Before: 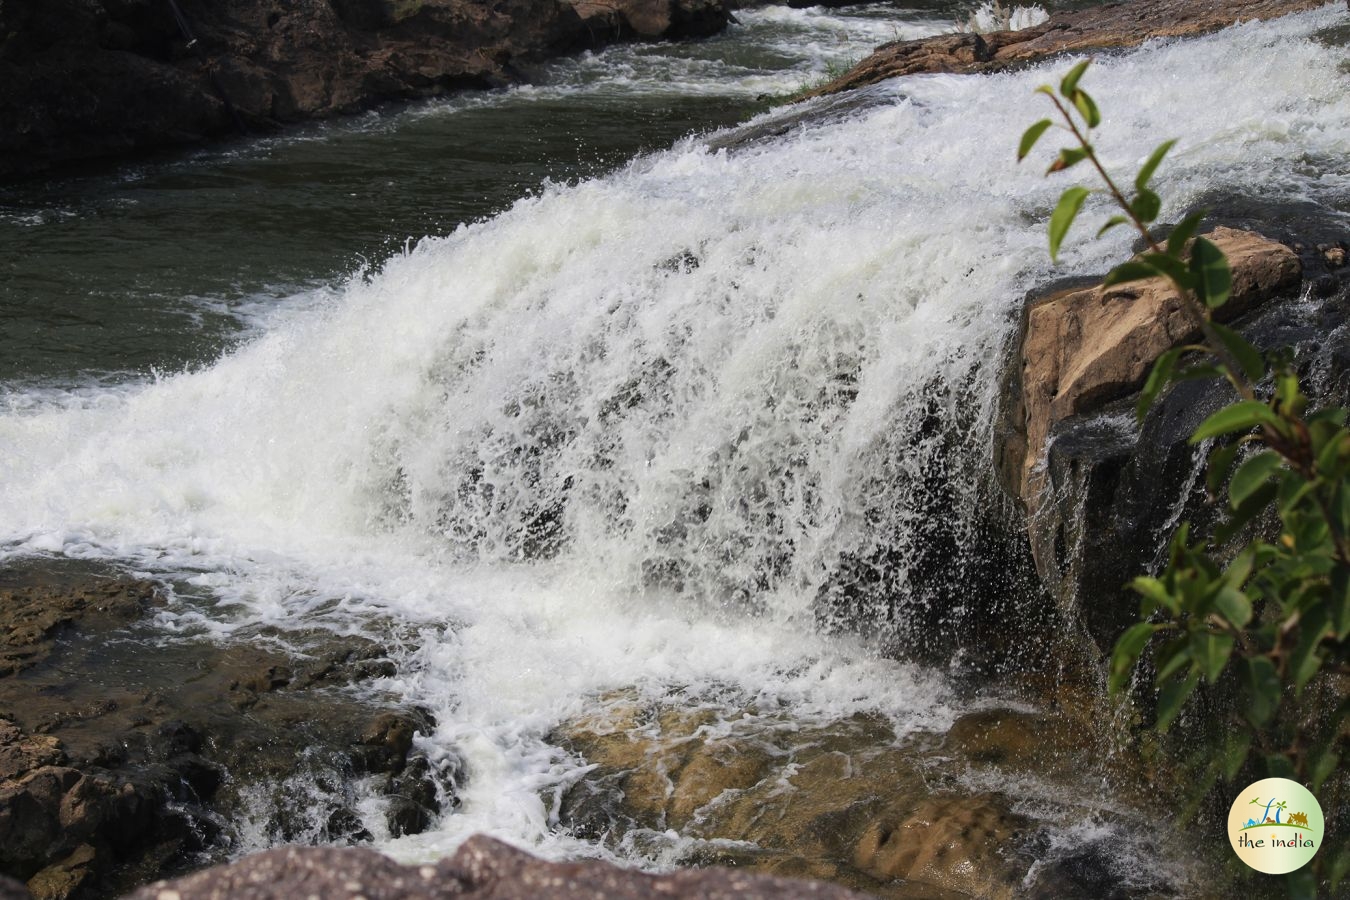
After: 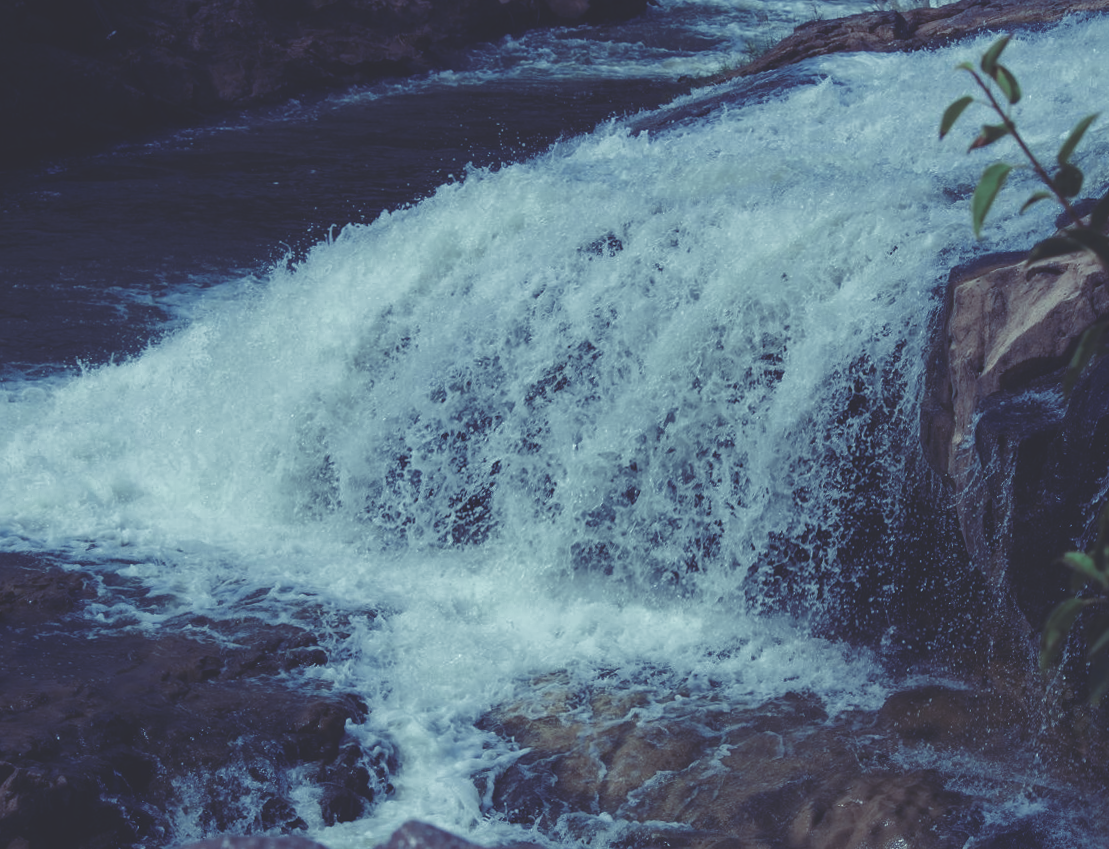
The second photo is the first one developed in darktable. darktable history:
crop and rotate: angle 1°, left 4.281%, top 0.642%, right 11.383%, bottom 2.486%
rgb curve: curves: ch0 [(0, 0.186) (0.314, 0.284) (0.576, 0.466) (0.805, 0.691) (0.936, 0.886)]; ch1 [(0, 0.186) (0.314, 0.284) (0.581, 0.534) (0.771, 0.746) (0.936, 0.958)]; ch2 [(0, 0.216) (0.275, 0.39) (1, 1)], mode RGB, independent channels, compensate middle gray true, preserve colors none
color zones: curves: ch0 [(0, 0.5) (0.125, 0.4) (0.25, 0.5) (0.375, 0.4) (0.5, 0.4) (0.625, 0.35) (0.75, 0.35) (0.875, 0.5)]; ch1 [(0, 0.35) (0.125, 0.45) (0.25, 0.35) (0.375, 0.35) (0.5, 0.35) (0.625, 0.35) (0.75, 0.45) (0.875, 0.35)]; ch2 [(0, 0.6) (0.125, 0.5) (0.25, 0.5) (0.375, 0.6) (0.5, 0.6) (0.625, 0.5) (0.75, 0.5) (0.875, 0.5)]
white balance: red 0.98, blue 1.034
